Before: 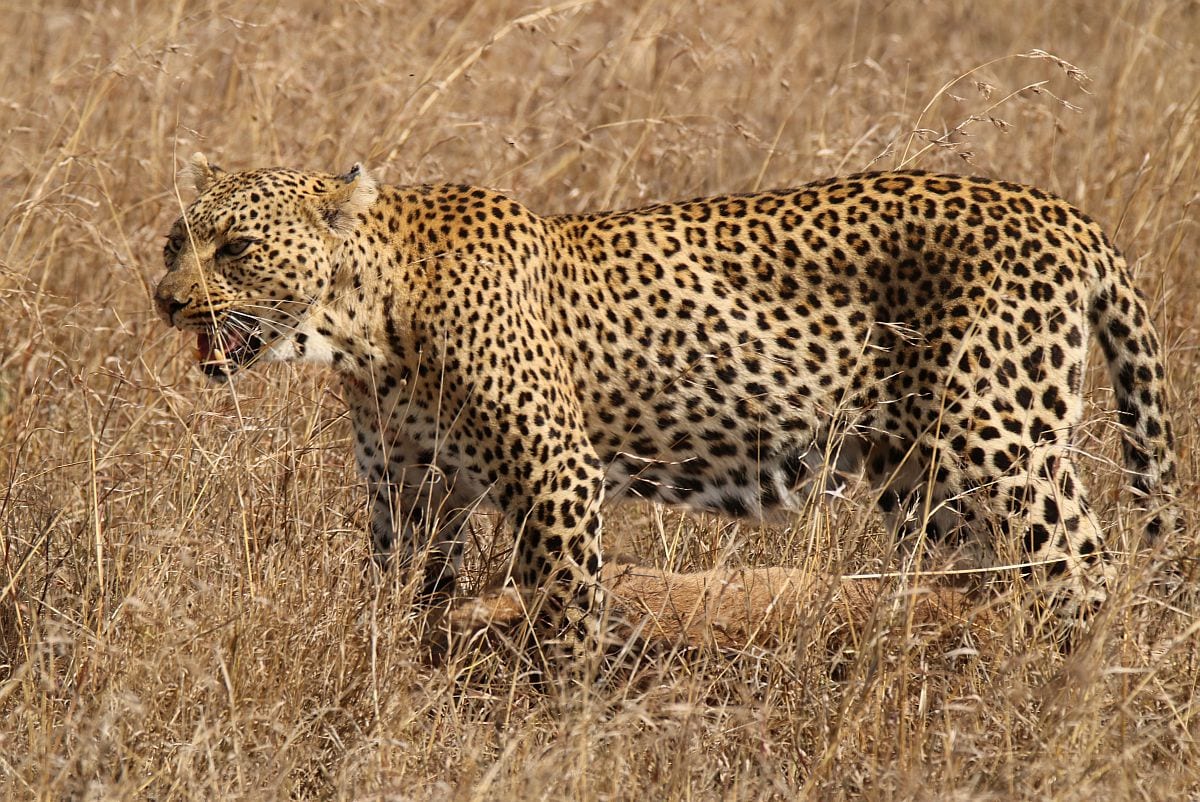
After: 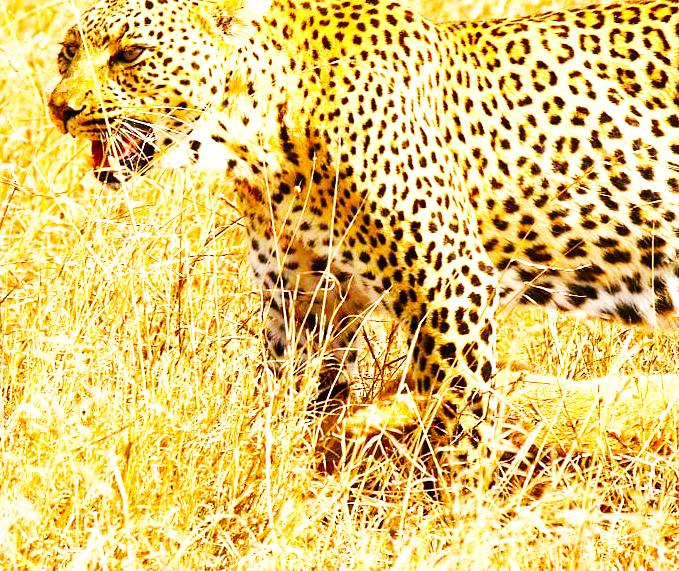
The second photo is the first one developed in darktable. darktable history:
base curve: curves: ch0 [(0, 0) (0.007, 0.004) (0.027, 0.03) (0.046, 0.07) (0.207, 0.54) (0.442, 0.872) (0.673, 0.972) (1, 1)], preserve colors none
exposure: black level correction 0, exposure 1.098 EV, compensate highlight preservation false
crop: left 8.847%, top 24.171%, right 34.543%, bottom 4.599%
color balance rgb: linear chroma grading › global chroma 49.444%, perceptual saturation grading › global saturation 20%, perceptual saturation grading › highlights -24.756%, perceptual saturation grading › shadows 25.398%
